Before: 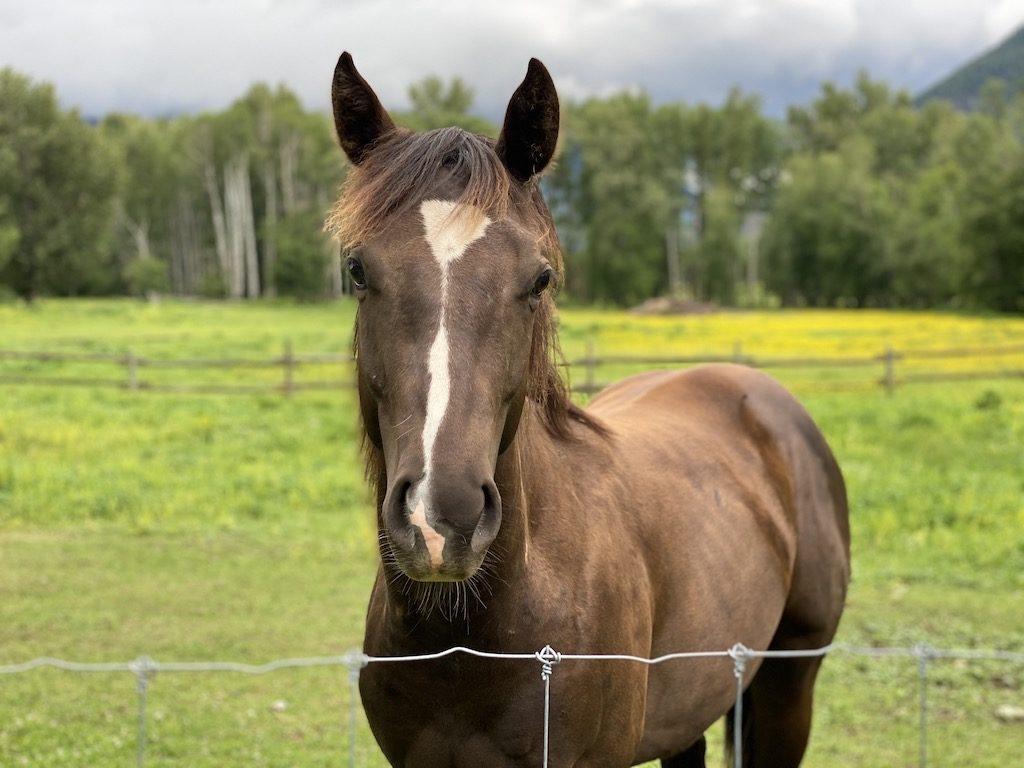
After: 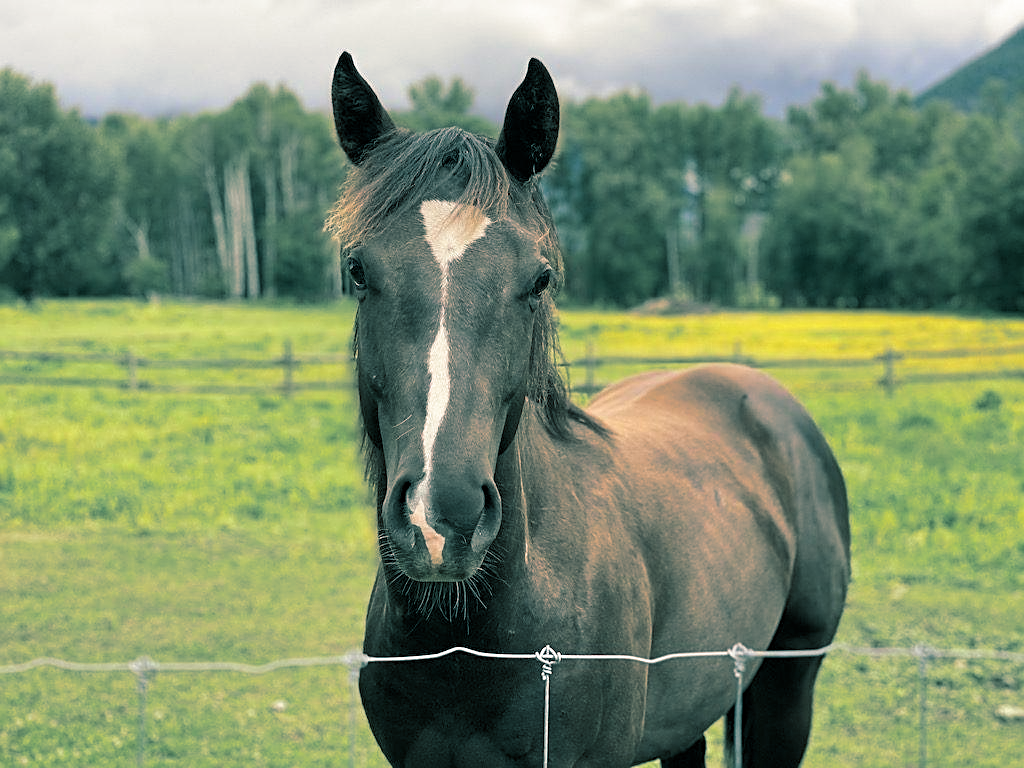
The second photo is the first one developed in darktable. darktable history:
split-toning: shadows › hue 186.43°, highlights › hue 49.29°, compress 30.29%
sharpen: on, module defaults
